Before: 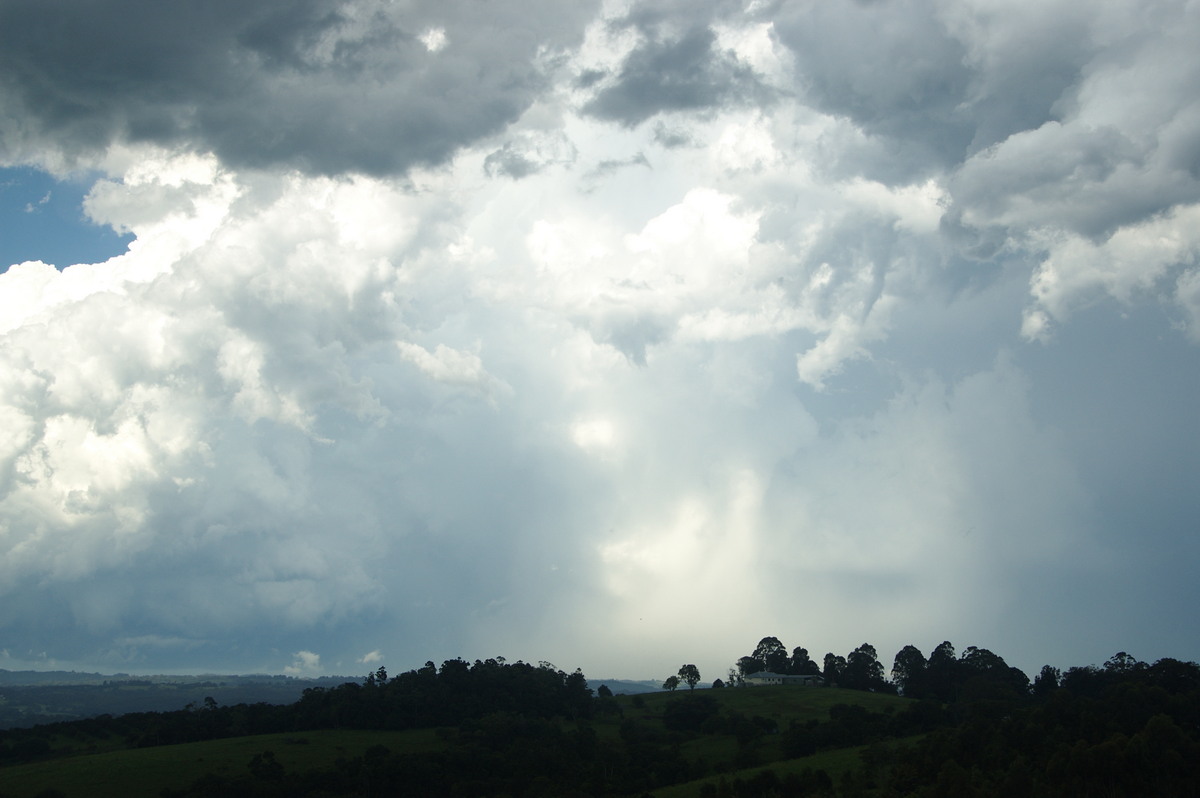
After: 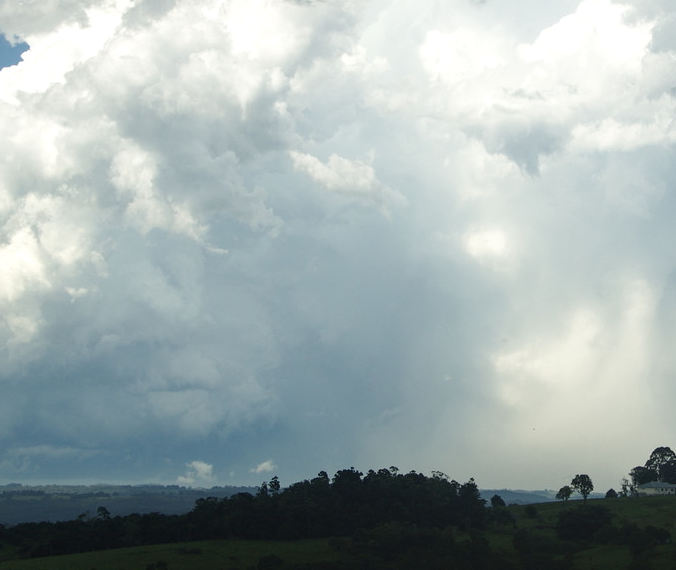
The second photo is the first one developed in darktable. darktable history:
crop: left 8.966%, top 23.852%, right 34.699%, bottom 4.703%
local contrast: detail 115%
